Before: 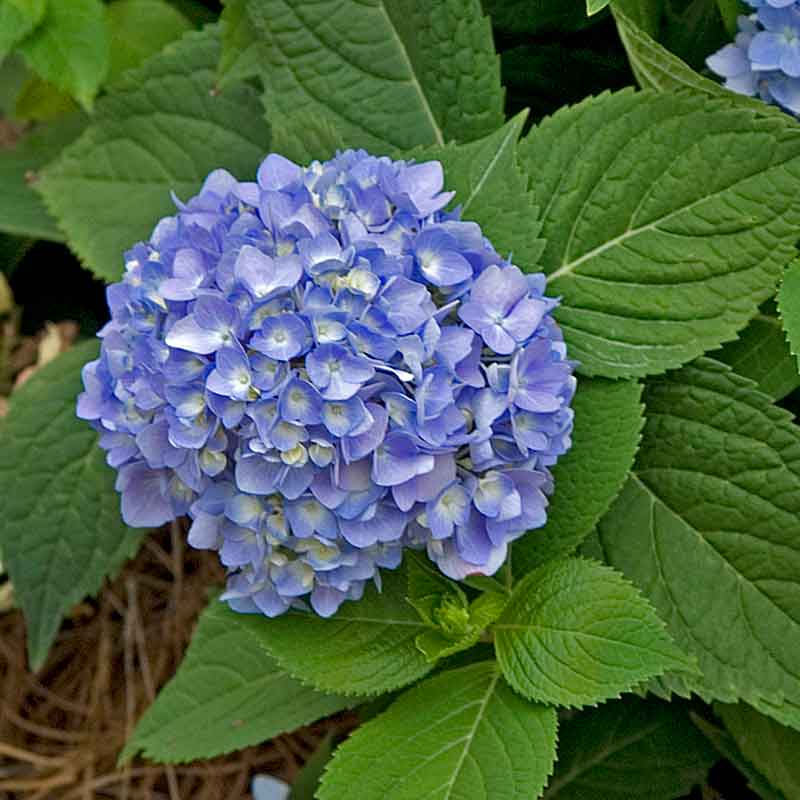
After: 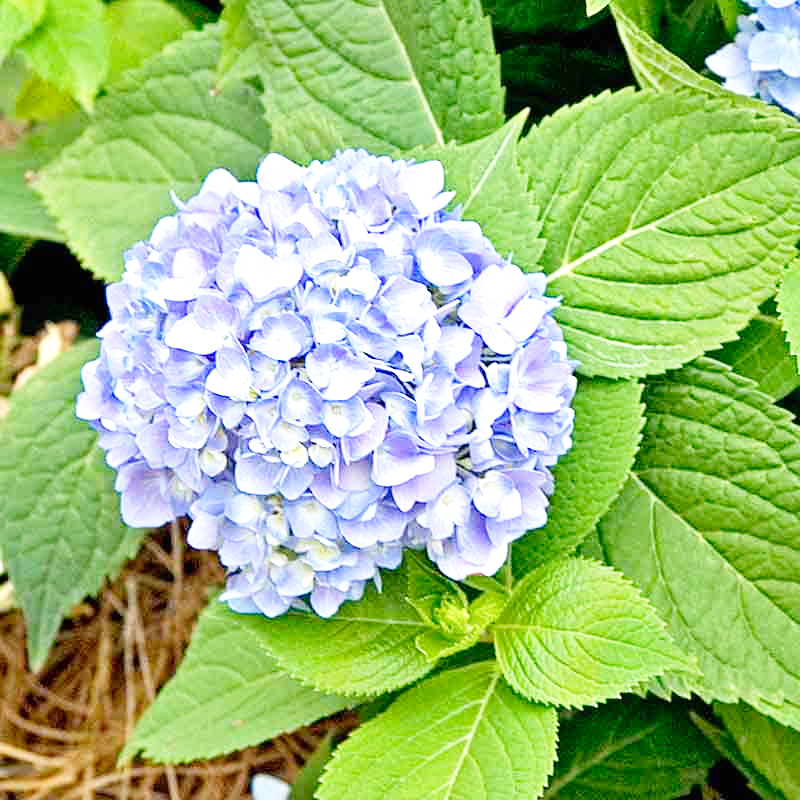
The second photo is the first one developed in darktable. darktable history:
base curve: curves: ch0 [(0, 0) (0.008, 0.007) (0.022, 0.029) (0.048, 0.089) (0.092, 0.197) (0.191, 0.399) (0.275, 0.534) (0.357, 0.65) (0.477, 0.78) (0.542, 0.833) (0.799, 0.973) (1, 1)], preserve colors none
exposure: black level correction 0, exposure 1.2 EV, compensate exposure bias true, compensate highlight preservation false
